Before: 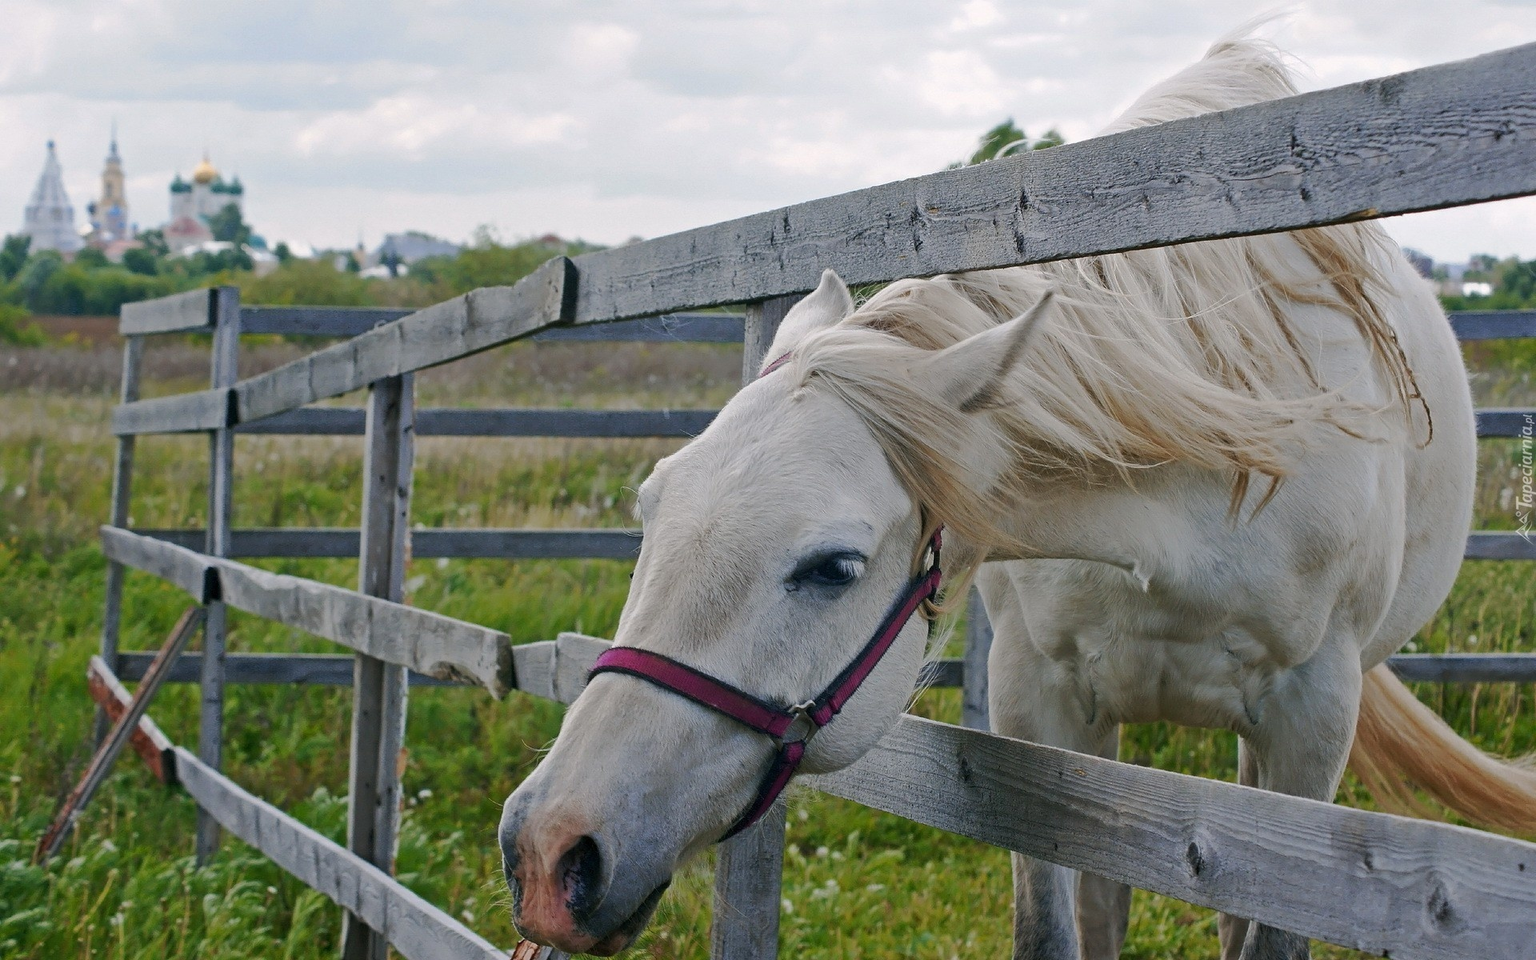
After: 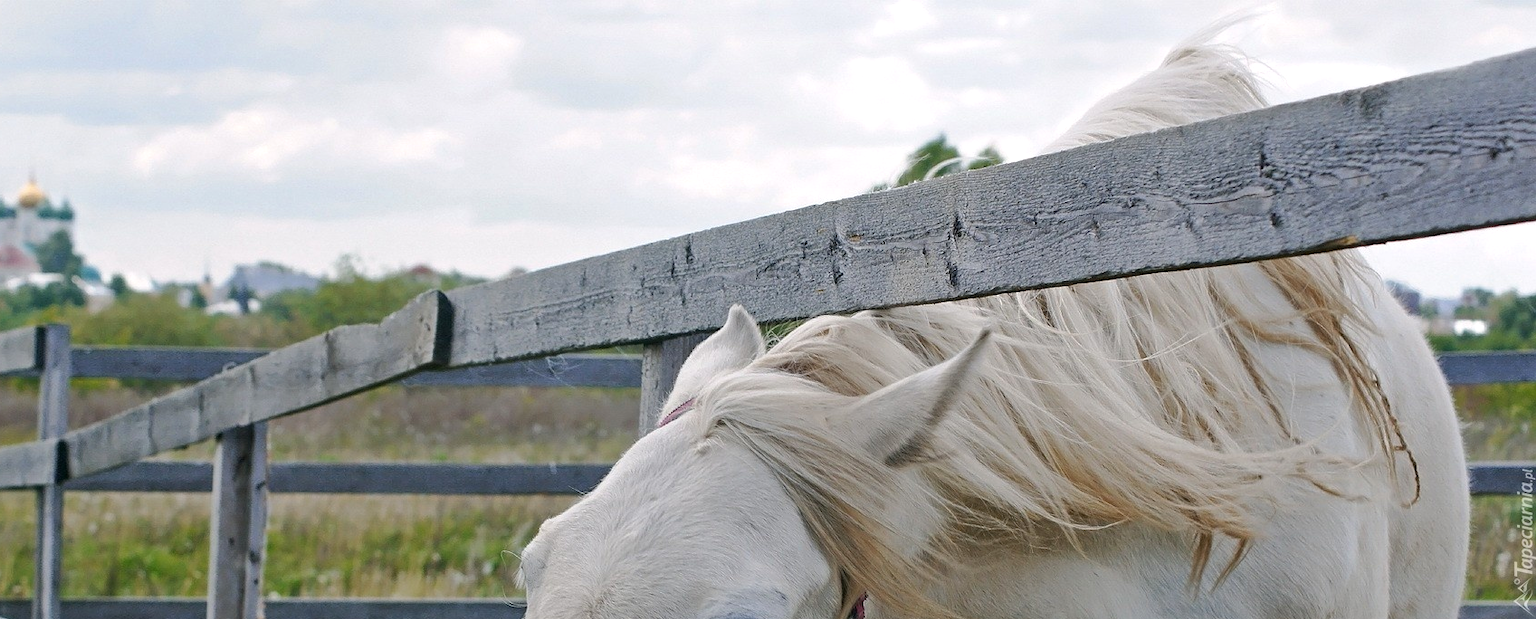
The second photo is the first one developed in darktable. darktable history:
exposure: exposure 0.2 EV, compensate highlight preservation false
crop and rotate: left 11.567%, bottom 42.918%
